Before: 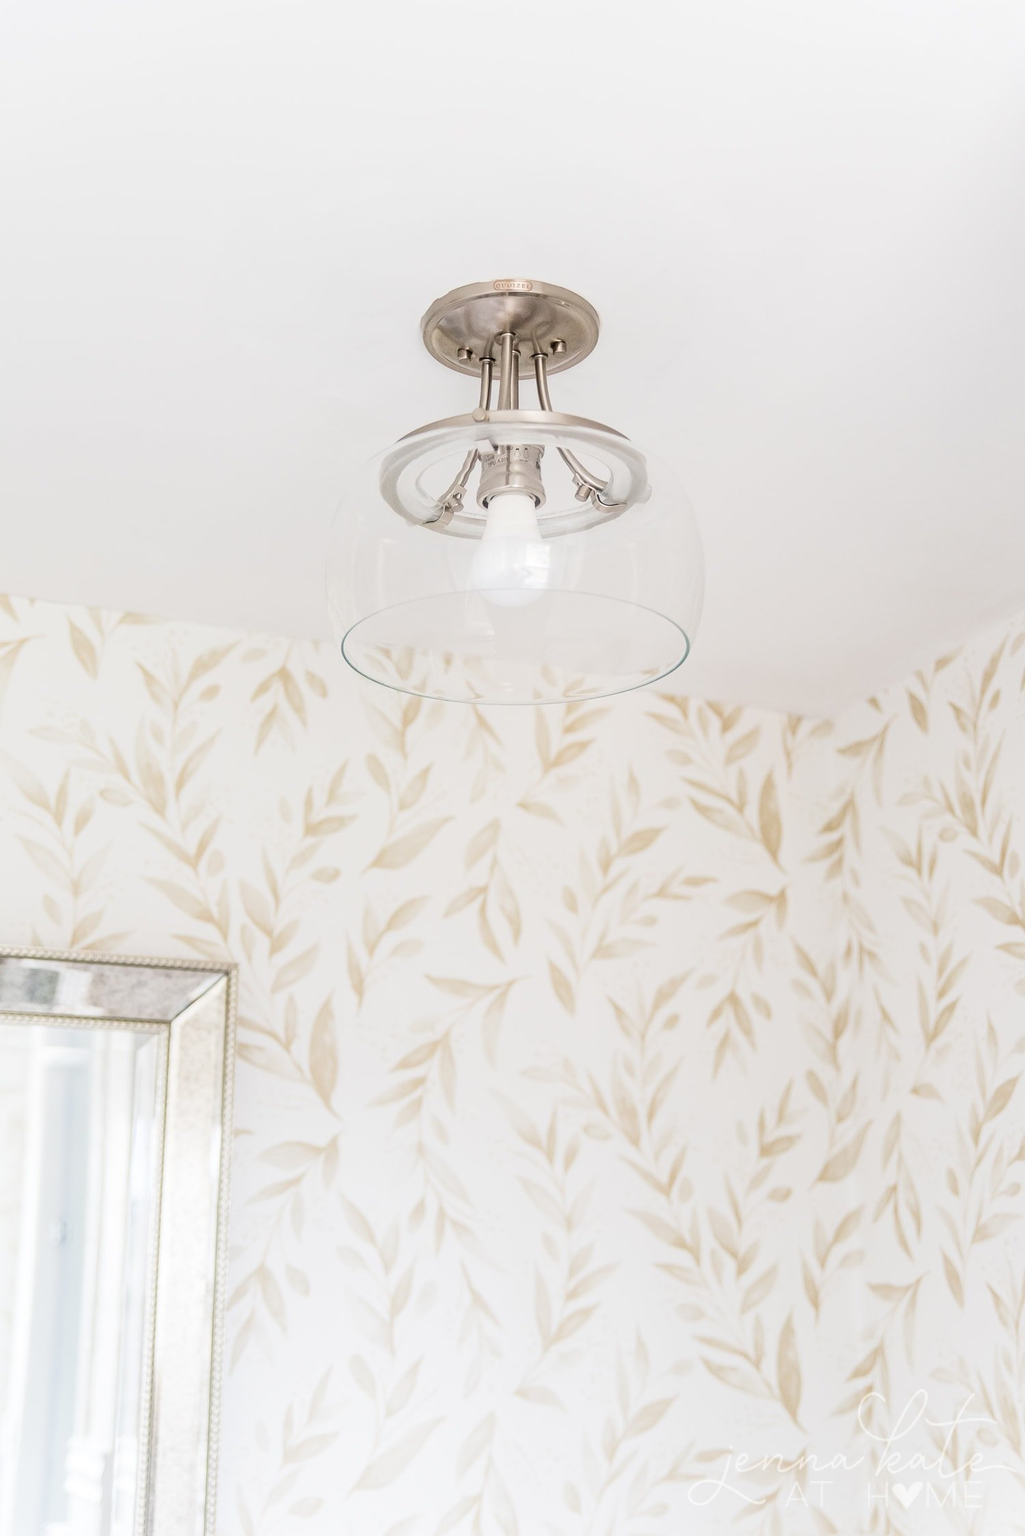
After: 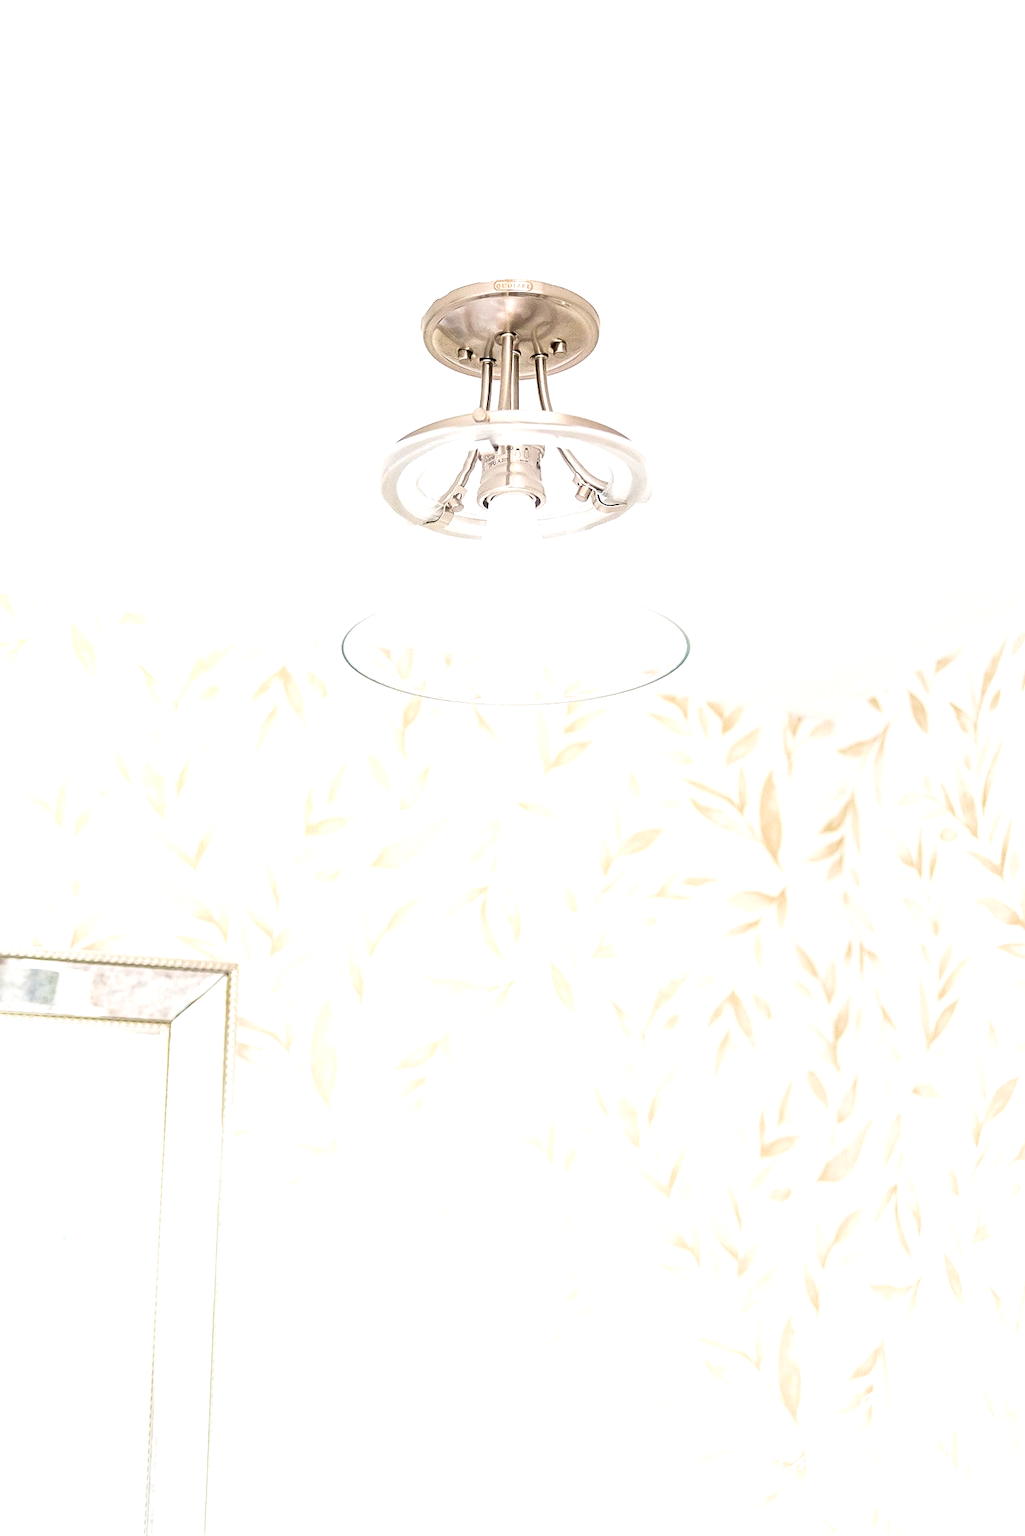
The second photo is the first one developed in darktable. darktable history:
velvia: on, module defaults
exposure: black level correction 0.001, exposure 0.672 EV, compensate exposure bias true, compensate highlight preservation false
sharpen: on, module defaults
